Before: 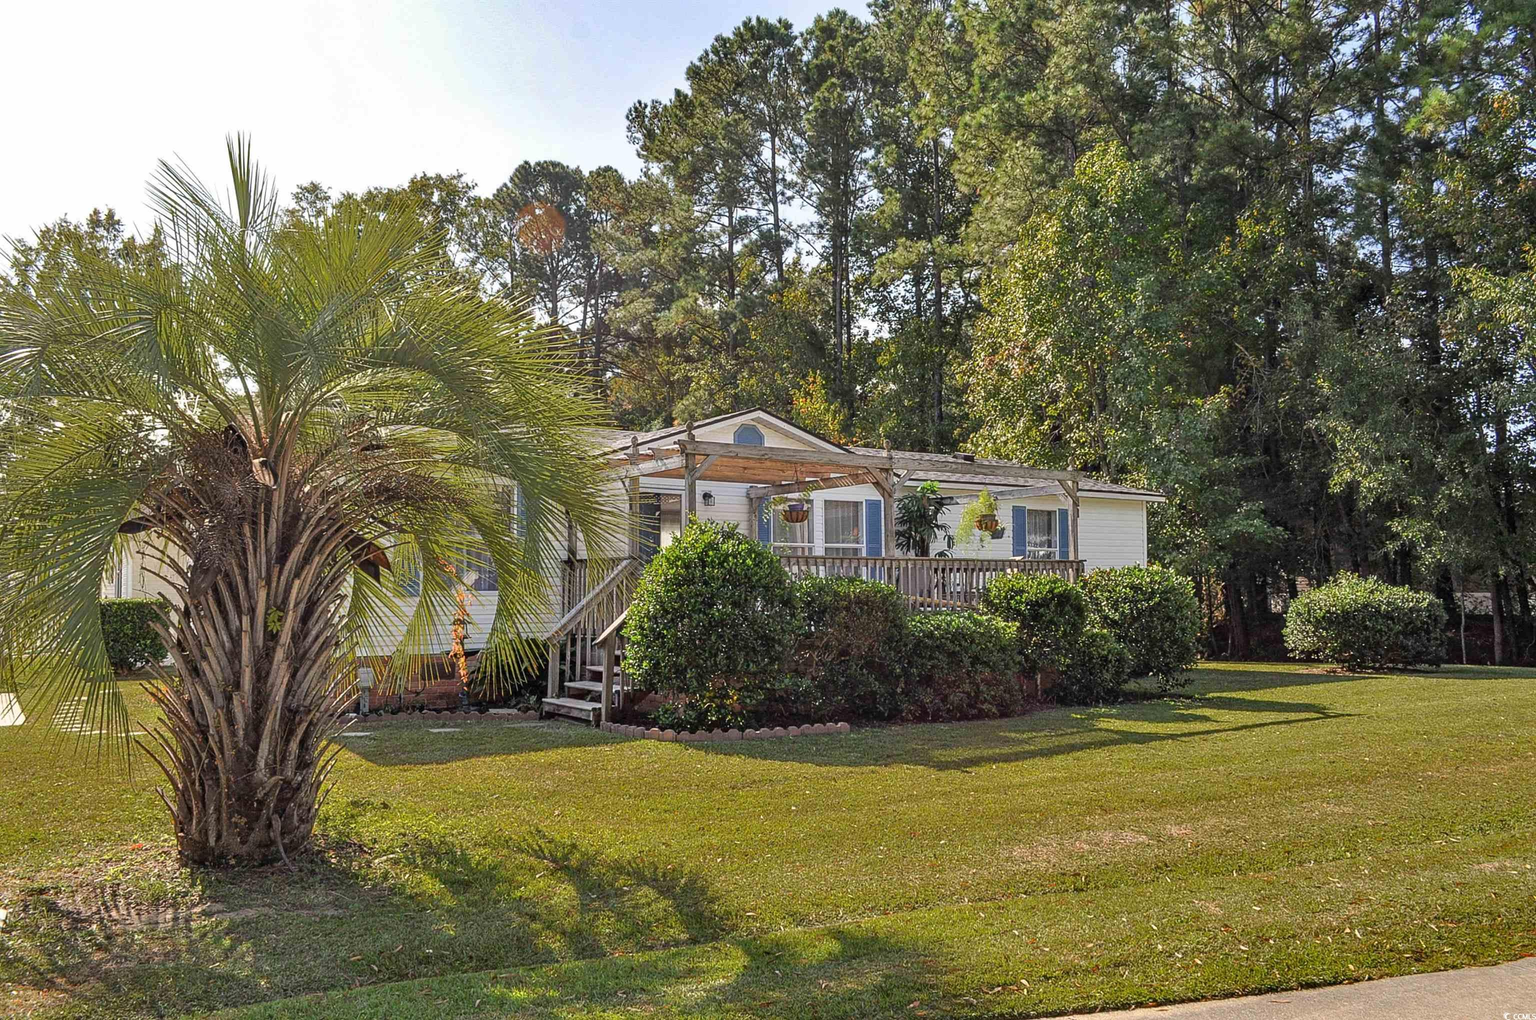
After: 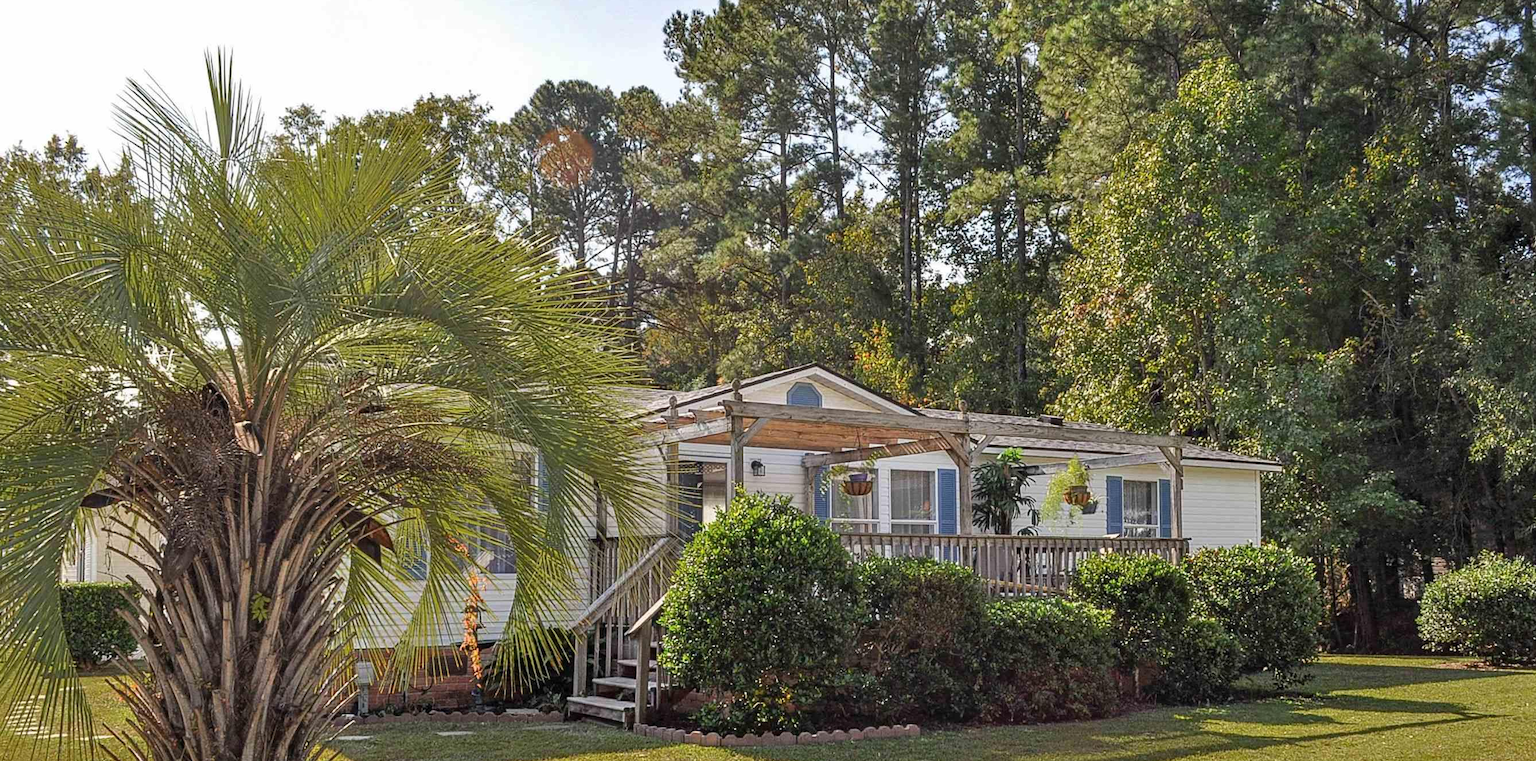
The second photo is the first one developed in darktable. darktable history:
crop: left 3.152%, top 8.94%, right 9.65%, bottom 25.979%
